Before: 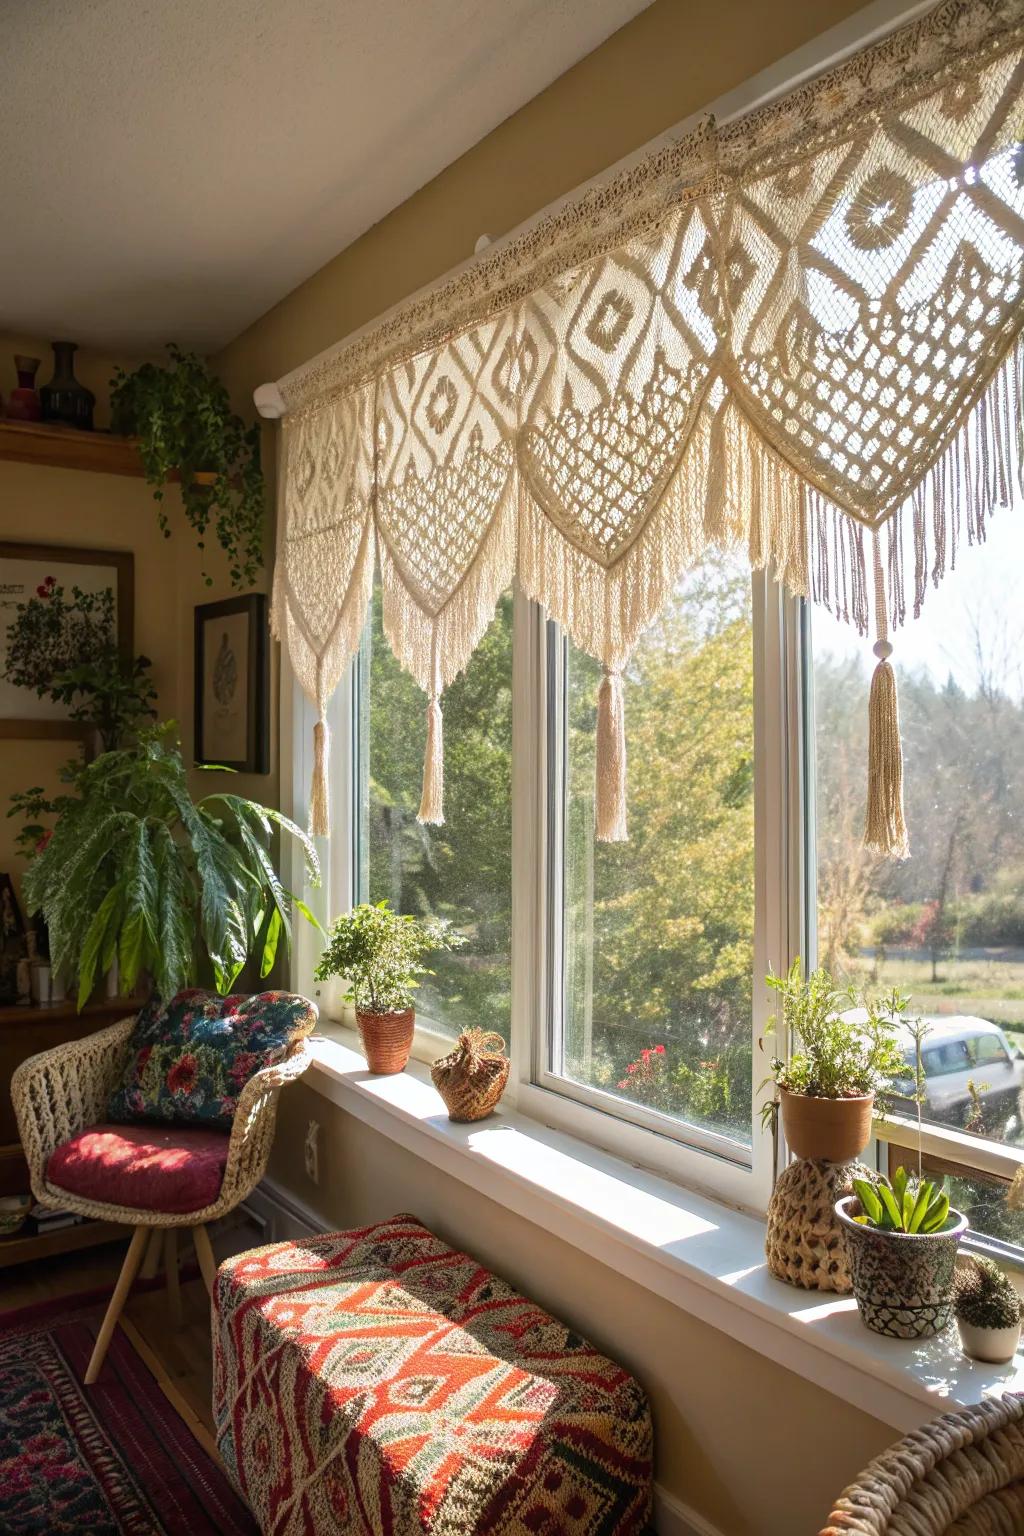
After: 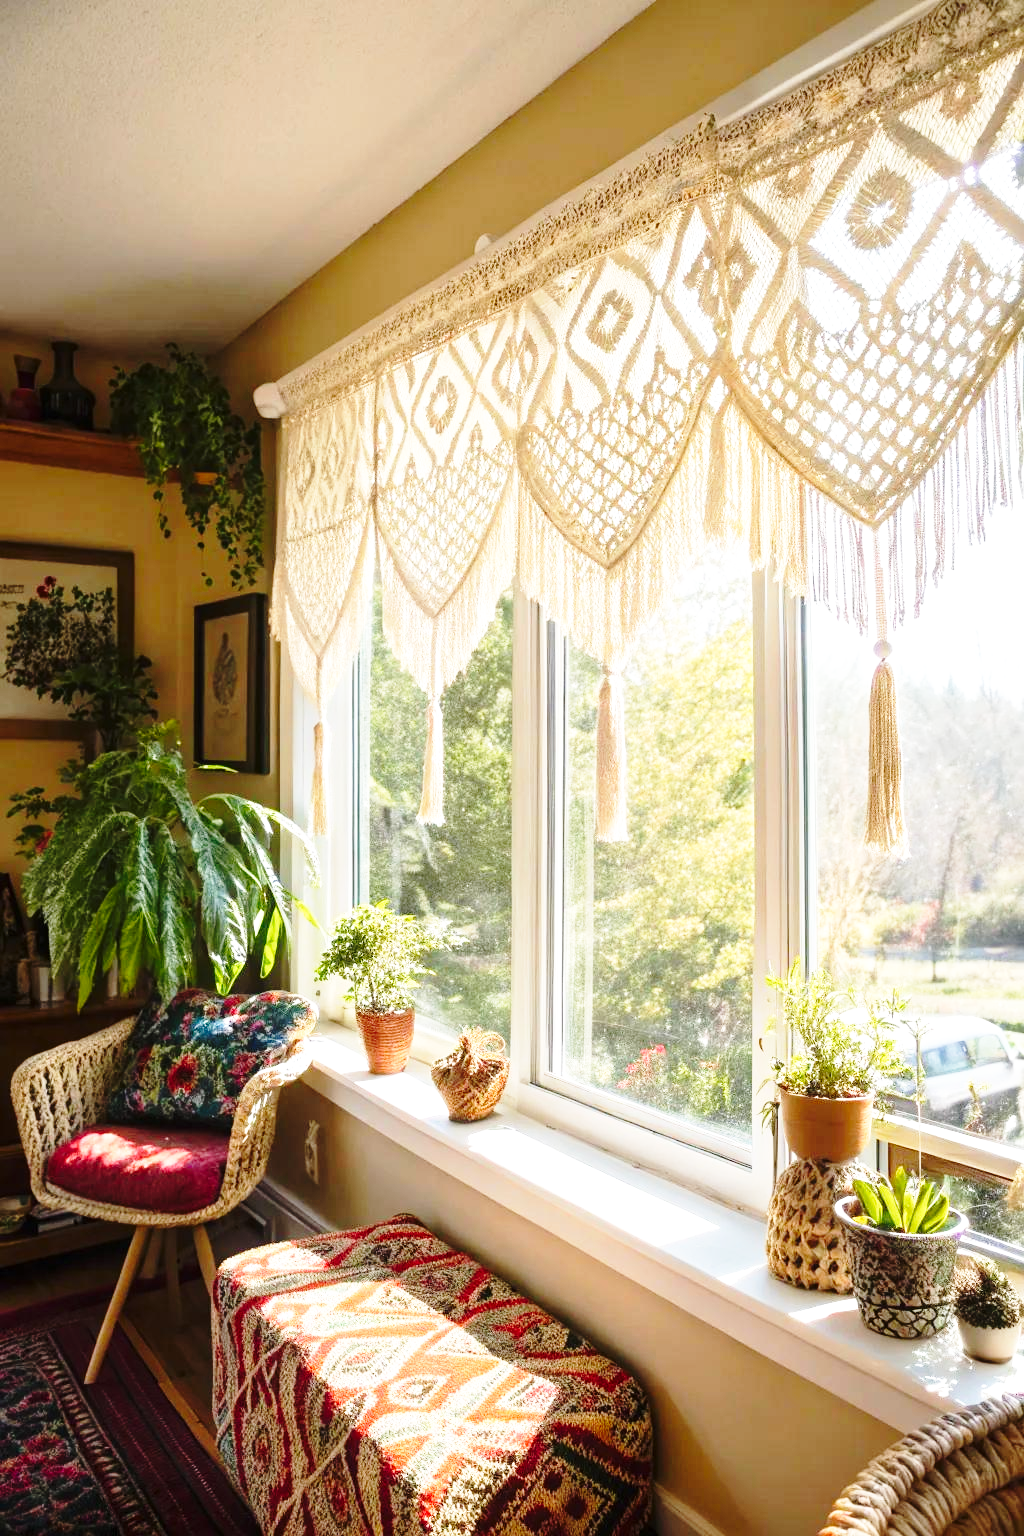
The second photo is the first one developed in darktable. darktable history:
base curve: curves: ch0 [(0, 0) (0.028, 0.03) (0.105, 0.232) (0.387, 0.748) (0.754, 0.968) (1, 1)], preserve colors none
exposure: exposure 0.294 EV, compensate highlight preservation false
